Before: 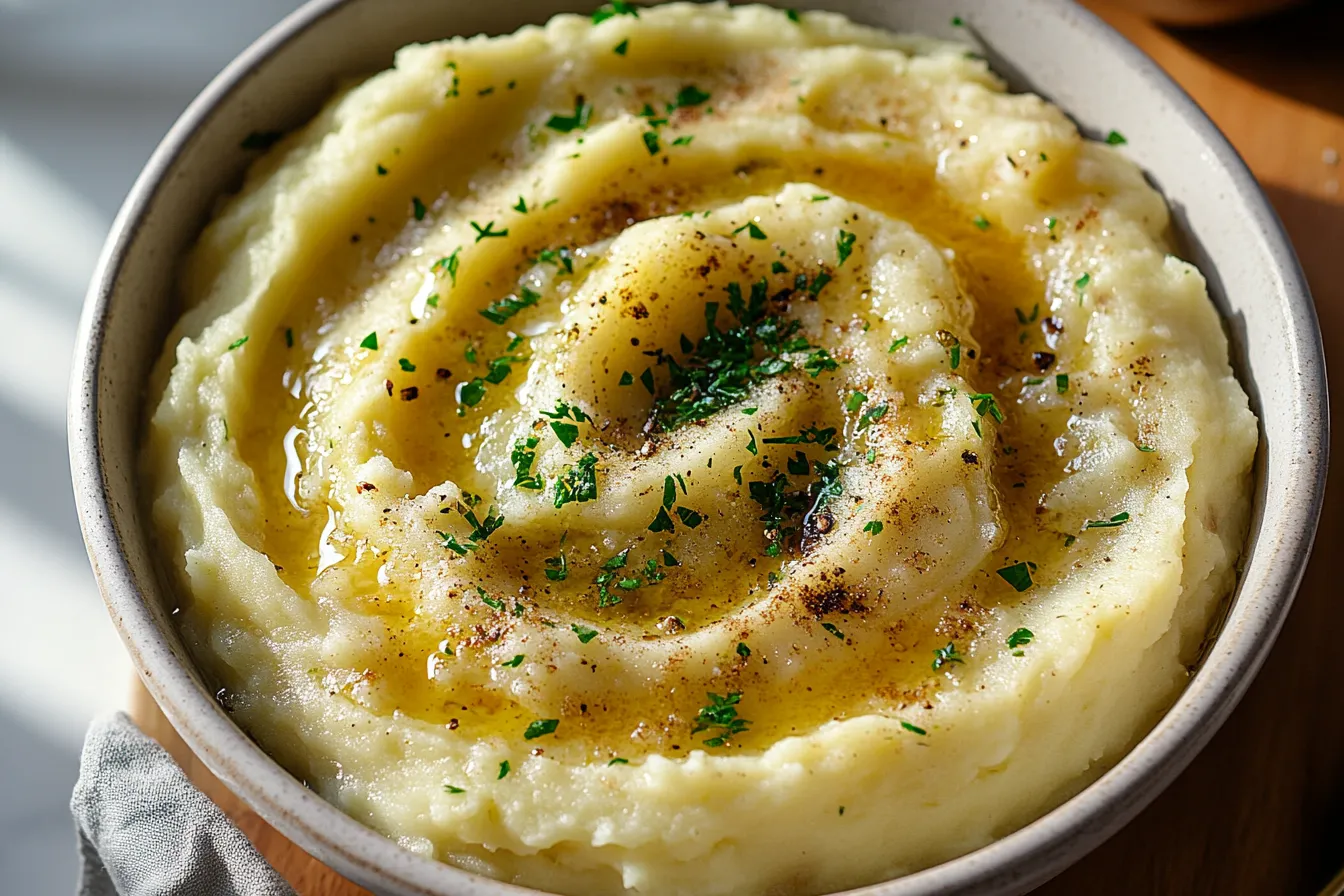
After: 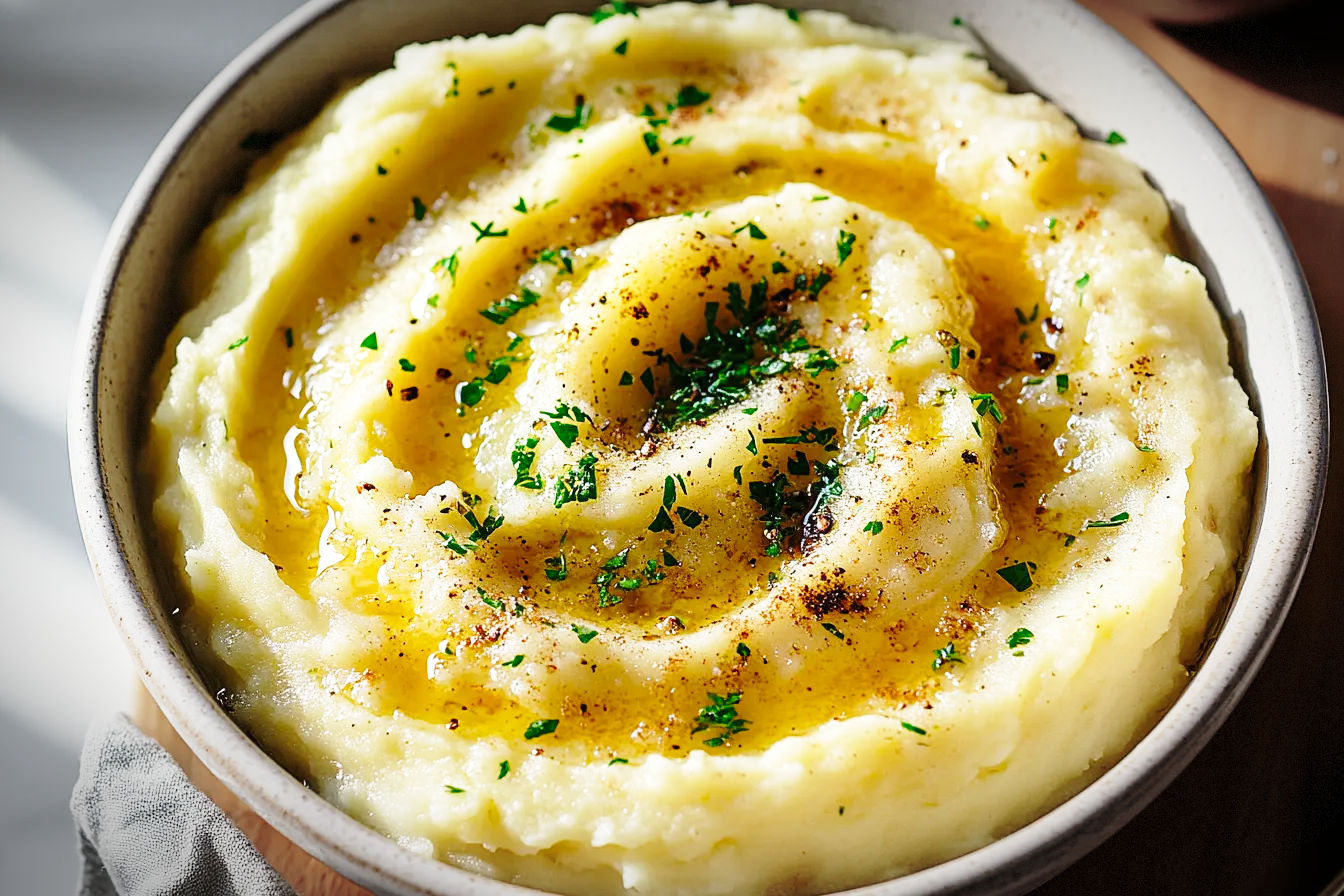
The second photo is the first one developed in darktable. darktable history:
base curve: curves: ch0 [(0, 0) (0.028, 0.03) (0.121, 0.232) (0.46, 0.748) (0.859, 0.968) (1, 1)], preserve colors none
vignetting: fall-off start 78.62%, width/height ratio 1.327, dithering 8-bit output, unbound false
